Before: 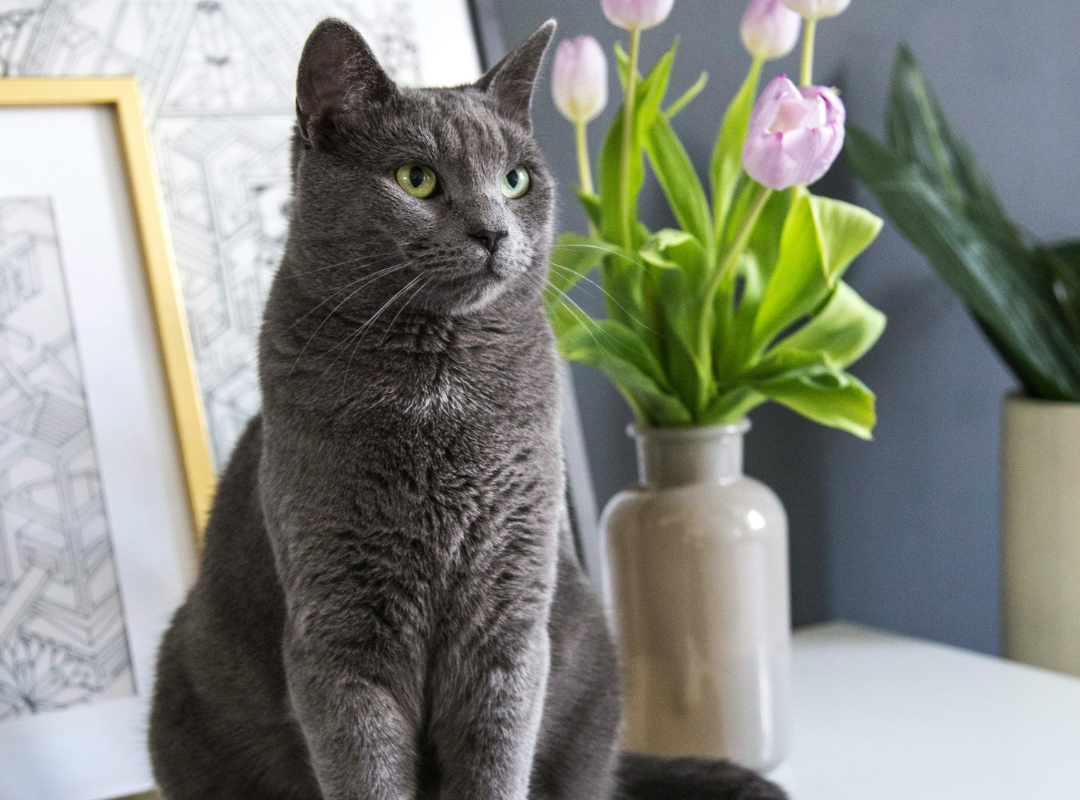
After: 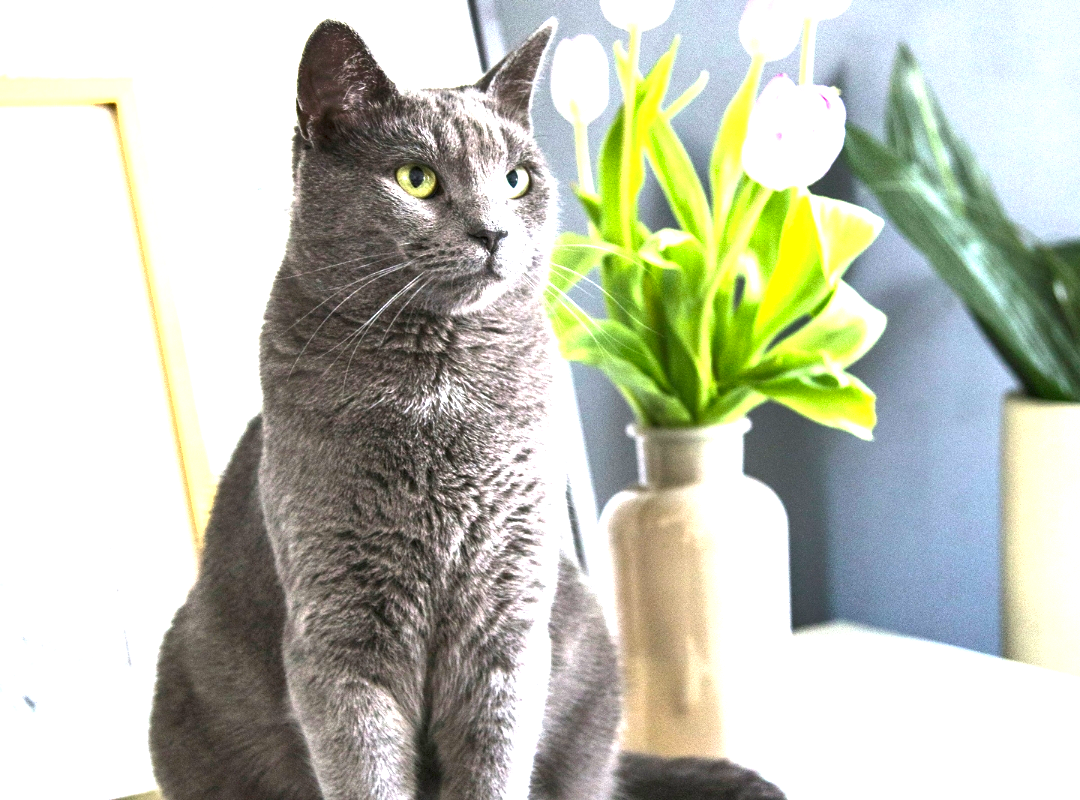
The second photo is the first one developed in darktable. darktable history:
shadows and highlights: shadows 51.76, highlights -28.44, soften with gaussian
exposure: exposure 1.992 EV, compensate highlight preservation false
